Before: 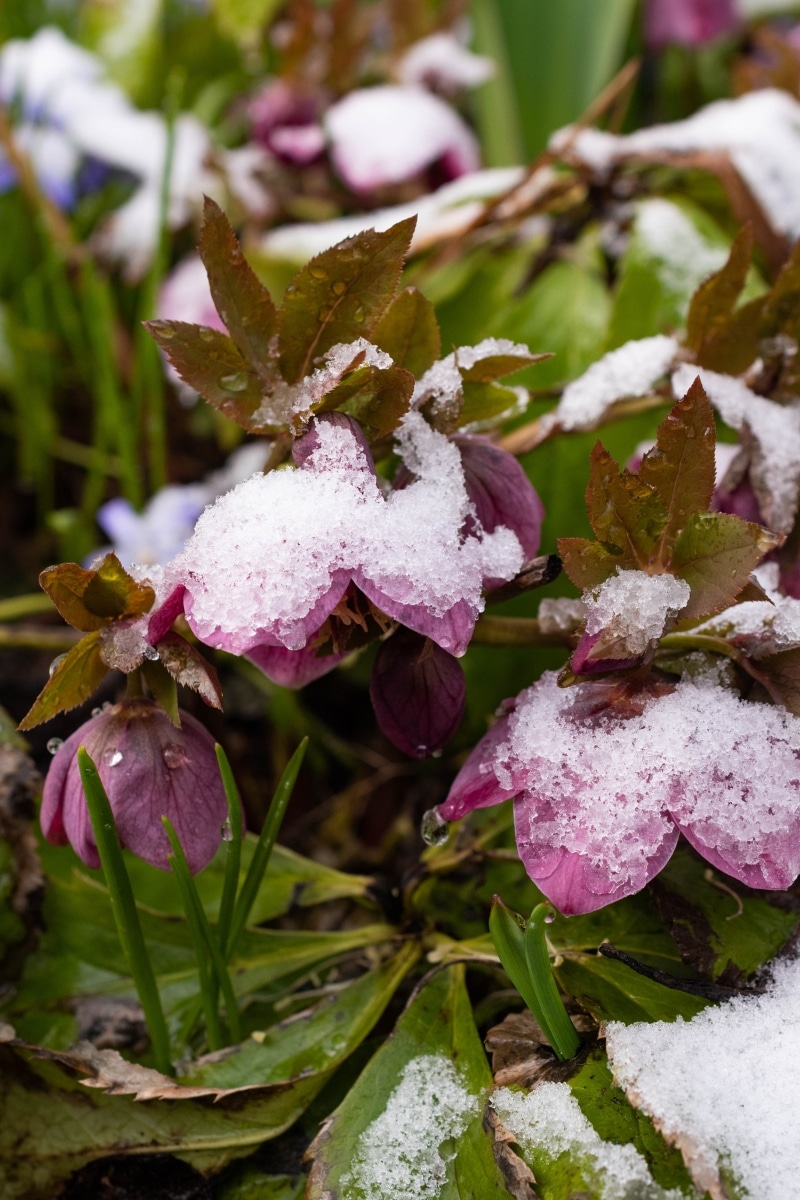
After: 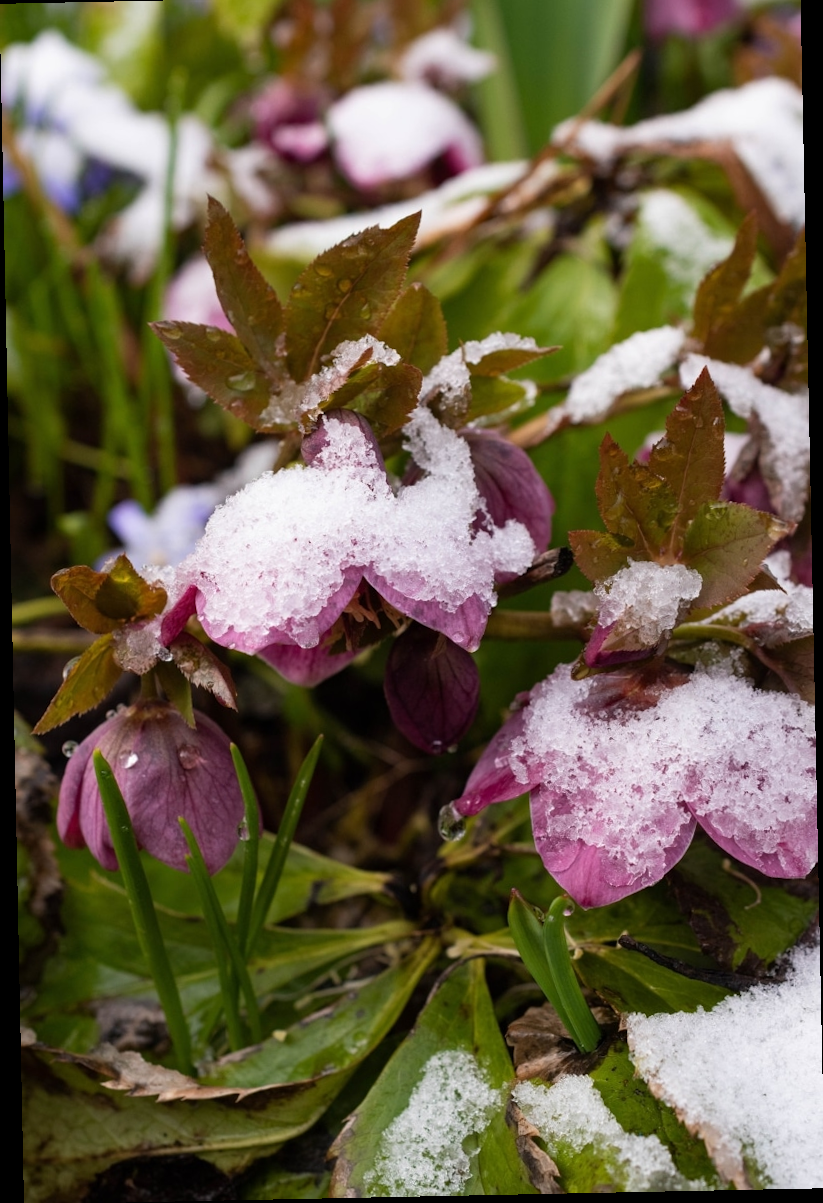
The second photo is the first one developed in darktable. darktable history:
crop: top 1.049%, right 0.001%
rotate and perspective: rotation -1.17°, automatic cropping off
